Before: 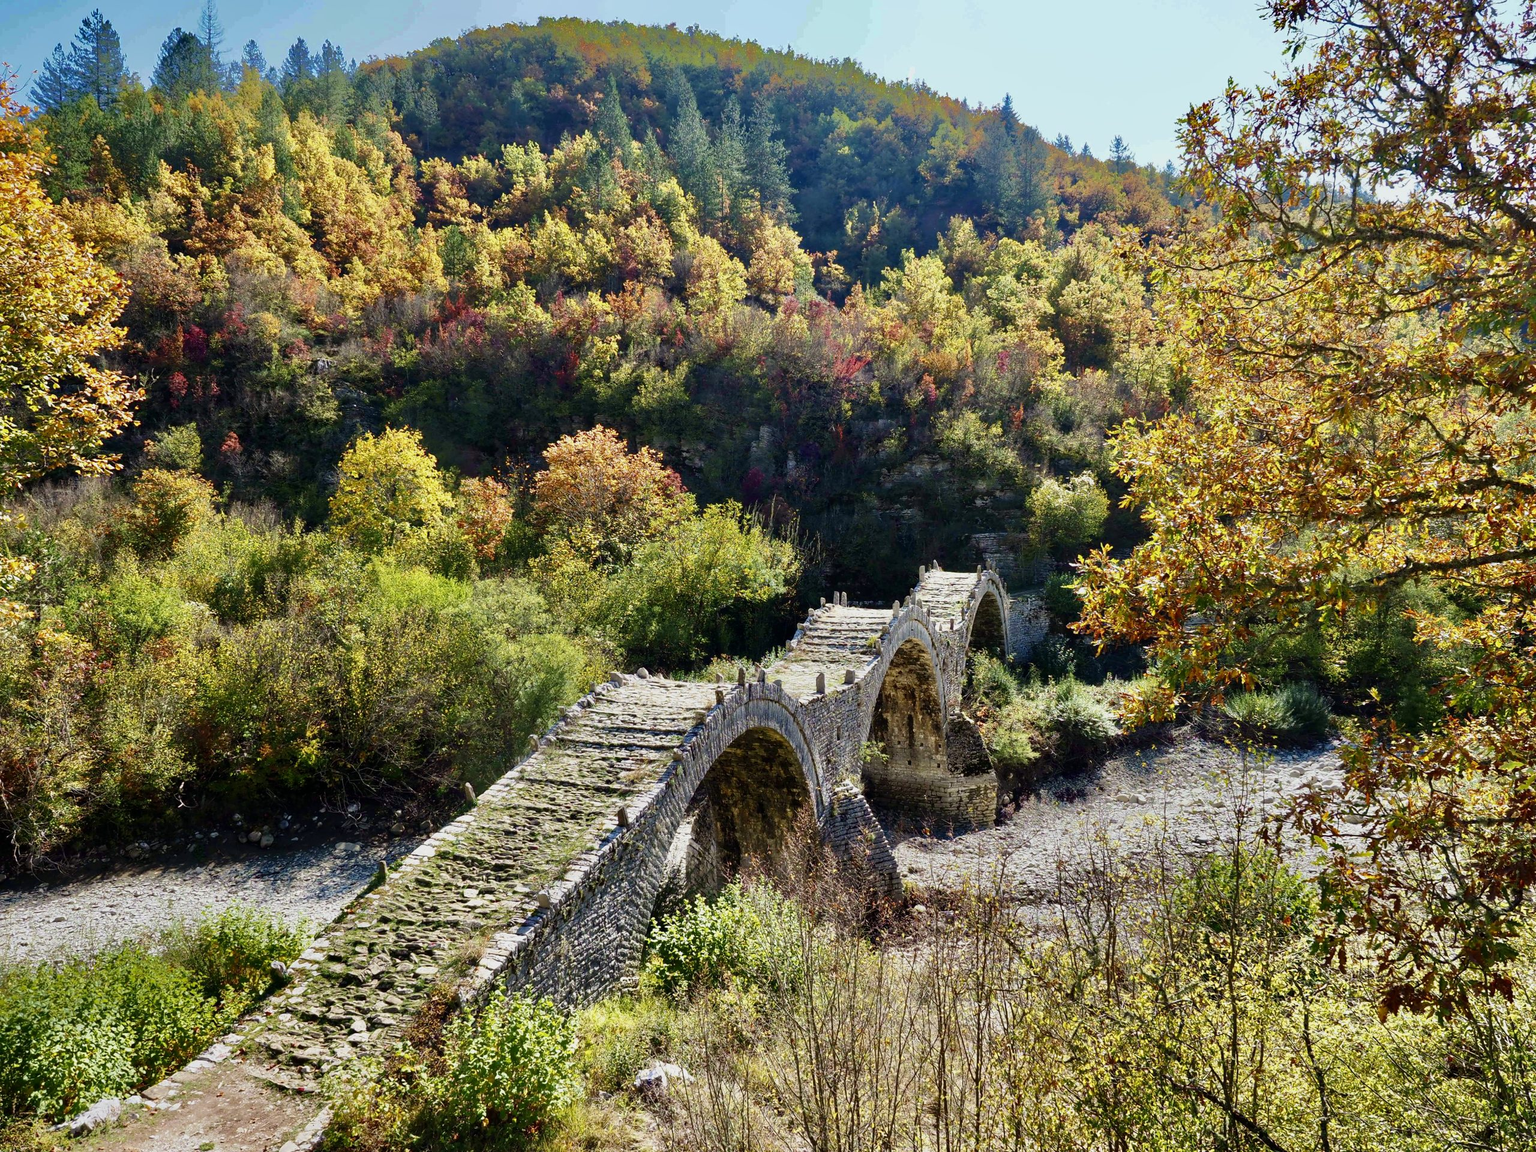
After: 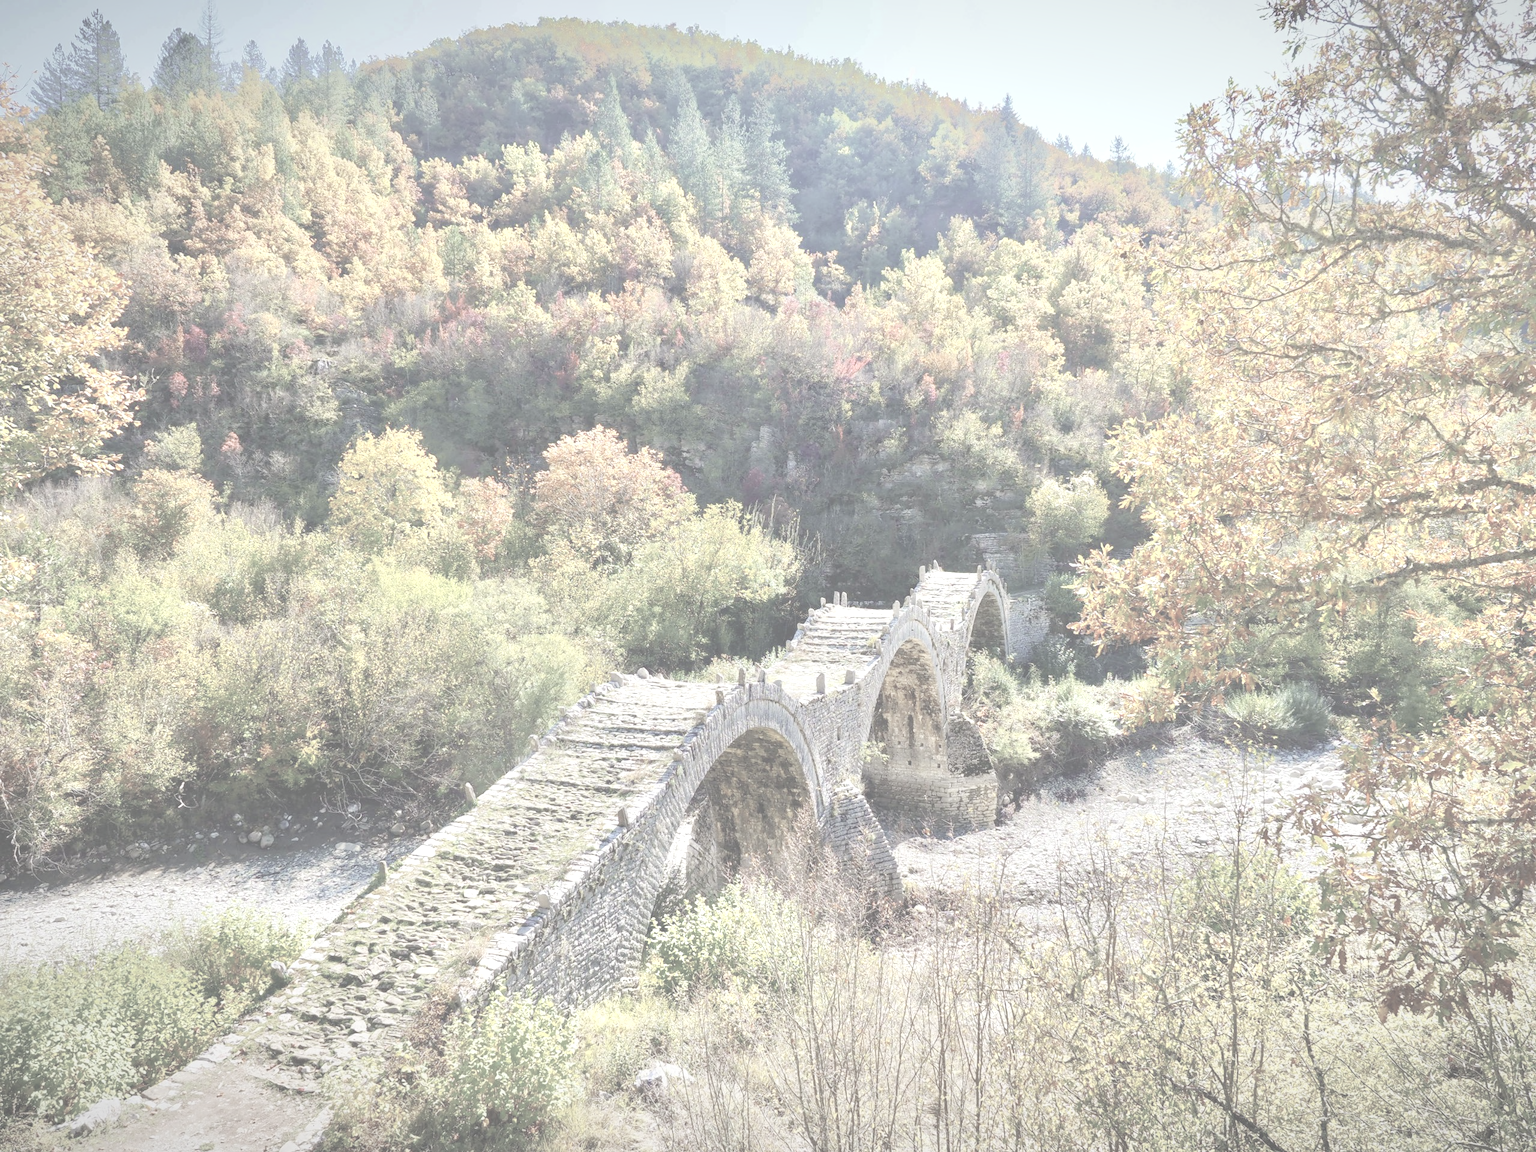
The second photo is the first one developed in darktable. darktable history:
contrast brightness saturation: contrast -0.316, brightness 0.731, saturation -0.769
color zones: curves: ch0 [(0.035, 0.242) (0.25, 0.5) (0.384, 0.214) (0.488, 0.255) (0.75, 0.5)]; ch1 [(0.063, 0.379) (0.25, 0.5) (0.354, 0.201) (0.489, 0.085) (0.729, 0.271)]; ch2 [(0.25, 0.5) (0.38, 0.517) (0.442, 0.51) (0.735, 0.456)], mix -135.7%
vignetting: fall-off start 98.56%, fall-off radius 99.7%, brightness -0.575, width/height ratio 1.425
exposure: black level correction 0, exposure 1.438 EV, compensate highlight preservation false
